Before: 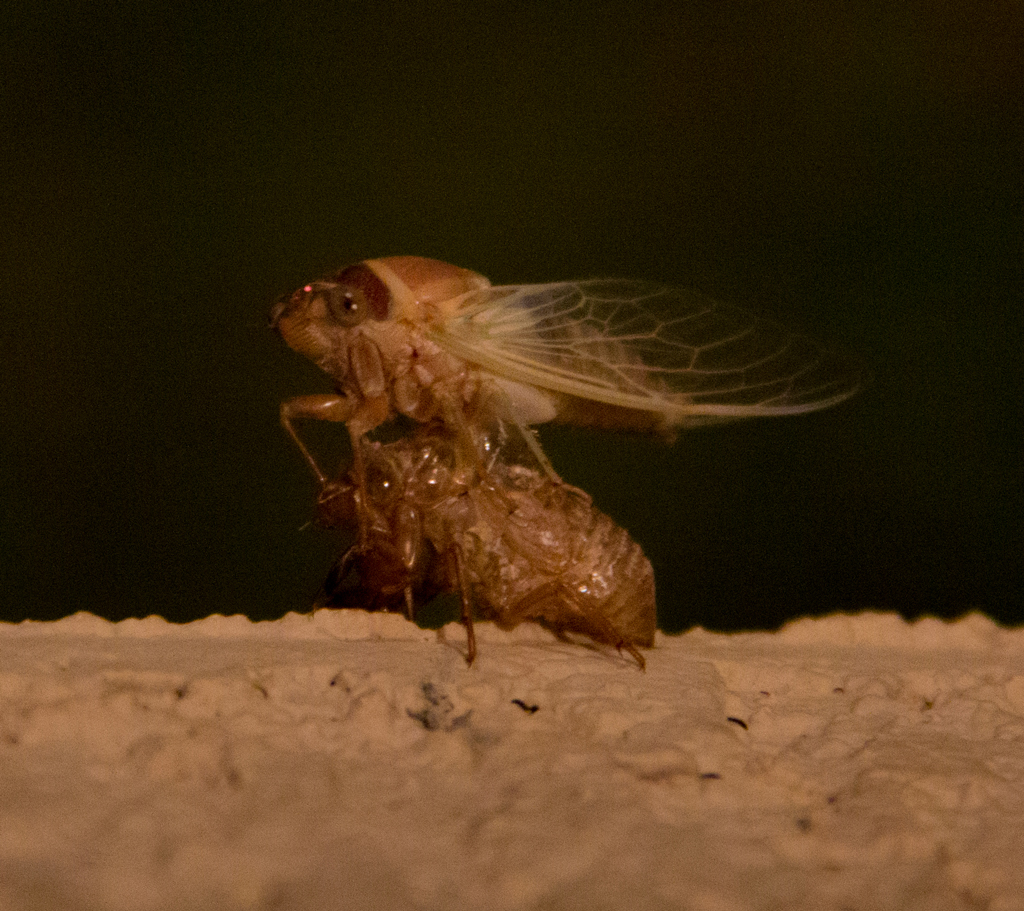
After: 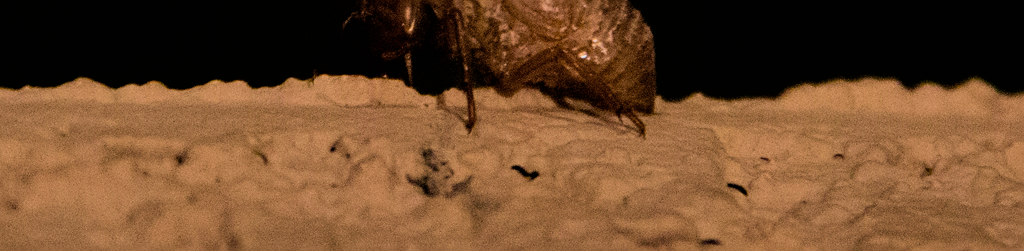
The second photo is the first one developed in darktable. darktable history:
shadows and highlights: radius 128.01, shadows 21.08, highlights -22.29, low approximation 0.01
filmic rgb: black relative exposure -5.12 EV, white relative exposure 3.96 EV, hardness 2.89, contrast 1.399, highlights saturation mix -31.07%
crop and rotate: top 58.712%, bottom 13.641%
exposure: compensate highlight preservation false
sharpen: on, module defaults
velvia: strength 40.09%
color zones: curves: ch0 [(0.006, 0.385) (0.143, 0.563) (0.243, 0.321) (0.352, 0.464) (0.516, 0.456) (0.625, 0.5) (0.75, 0.5) (0.875, 0.5)]; ch1 [(0, 0.5) (0.134, 0.504) (0.246, 0.463) (0.421, 0.515) (0.5, 0.56) (0.625, 0.5) (0.75, 0.5) (0.875, 0.5)]; ch2 [(0, 0.5) (0.131, 0.426) (0.307, 0.289) (0.38, 0.188) (0.513, 0.216) (0.625, 0.548) (0.75, 0.468) (0.838, 0.396) (0.971, 0.311)], mix -95.13%
